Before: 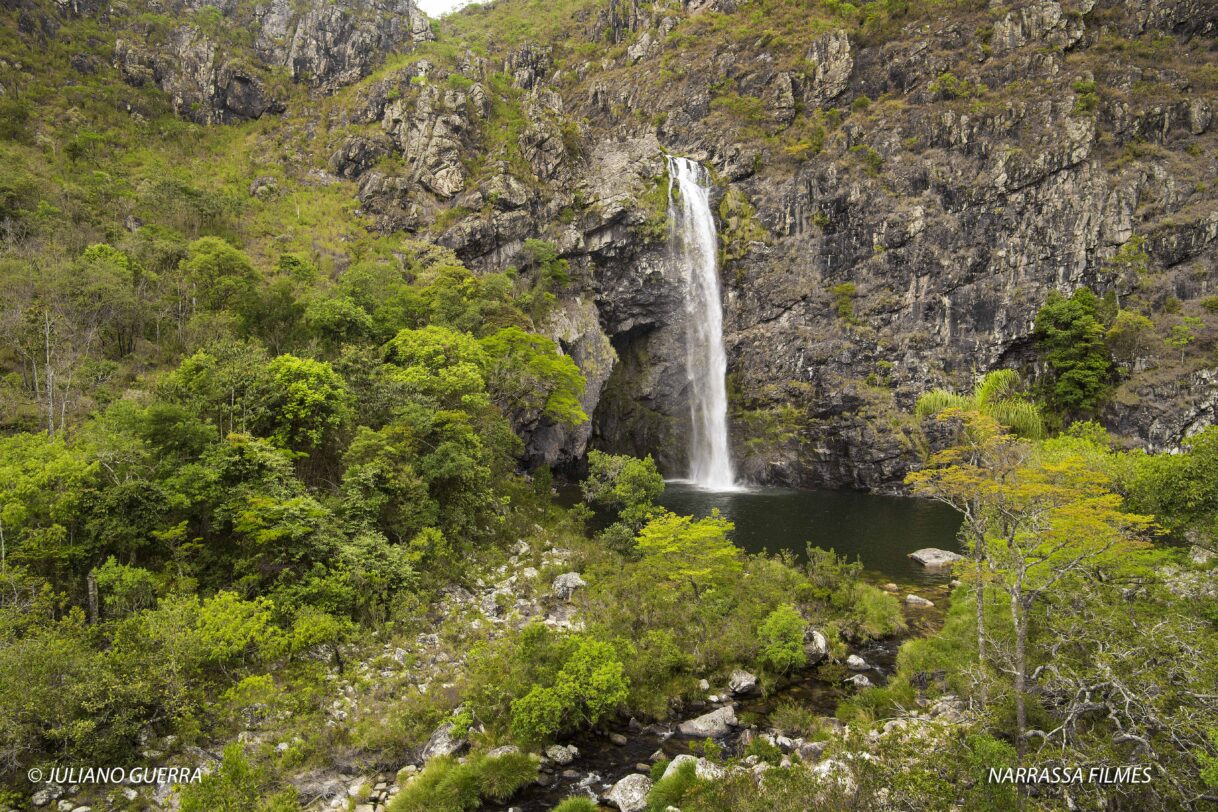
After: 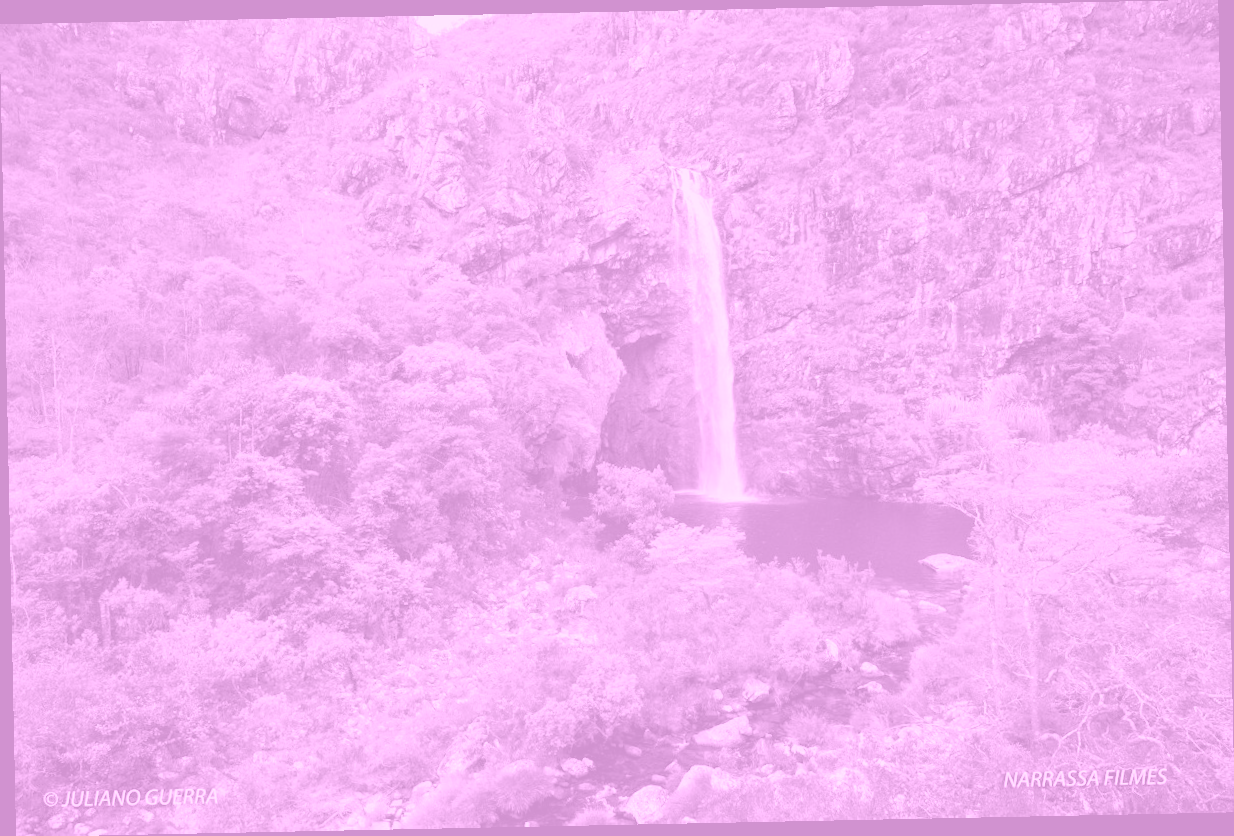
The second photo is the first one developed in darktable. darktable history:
rotate and perspective: rotation -1.17°, automatic cropping off
colorize: hue 331.2°, saturation 75%, source mix 30.28%, lightness 70.52%, version 1
